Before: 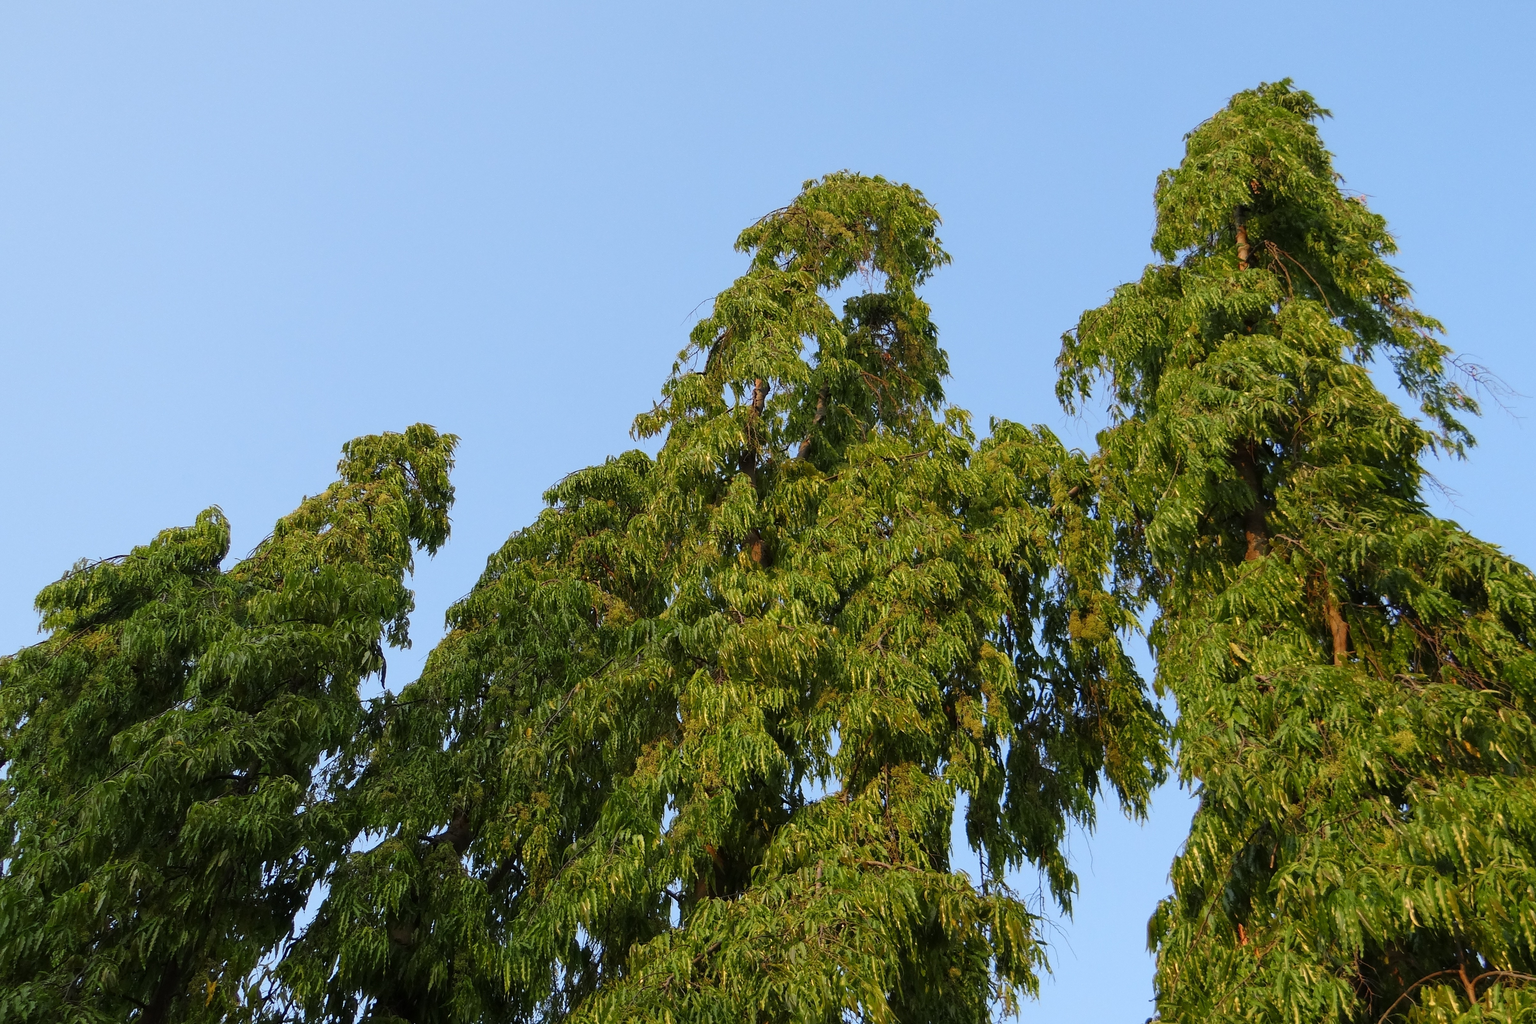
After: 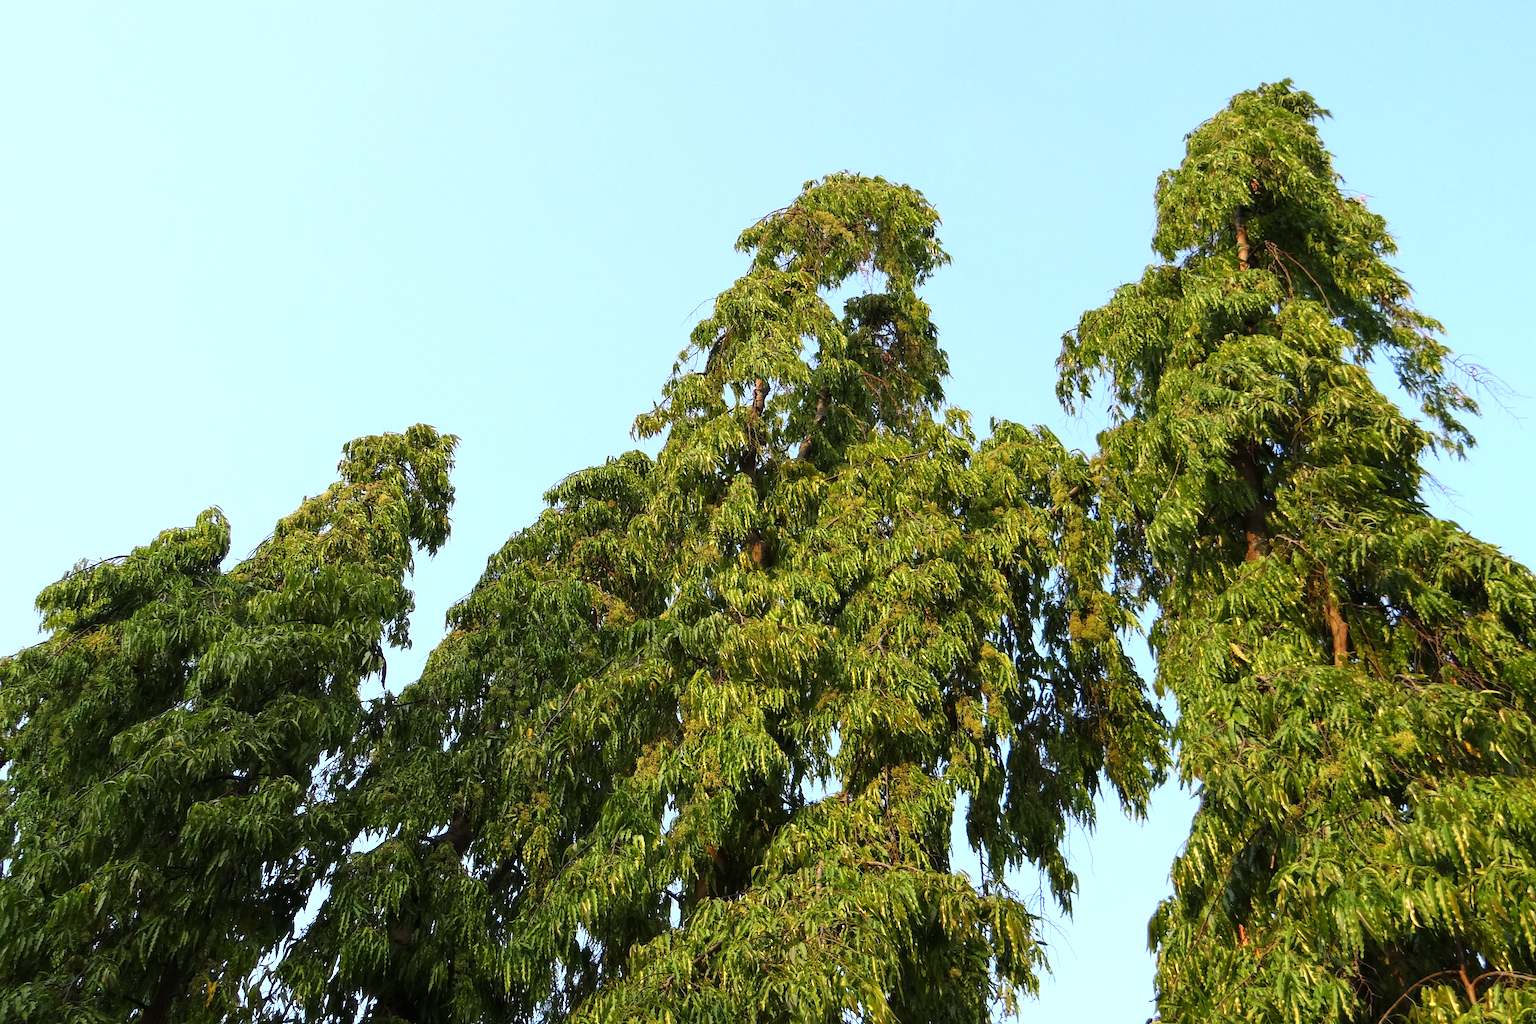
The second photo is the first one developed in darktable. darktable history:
exposure: exposure 0.375 EV, compensate highlight preservation false
tone equalizer: -8 EV -0.417 EV, -7 EV -0.389 EV, -6 EV -0.333 EV, -5 EV -0.222 EV, -3 EV 0.222 EV, -2 EV 0.333 EV, -1 EV 0.389 EV, +0 EV 0.417 EV, edges refinement/feathering 500, mask exposure compensation -1.57 EV, preserve details no
